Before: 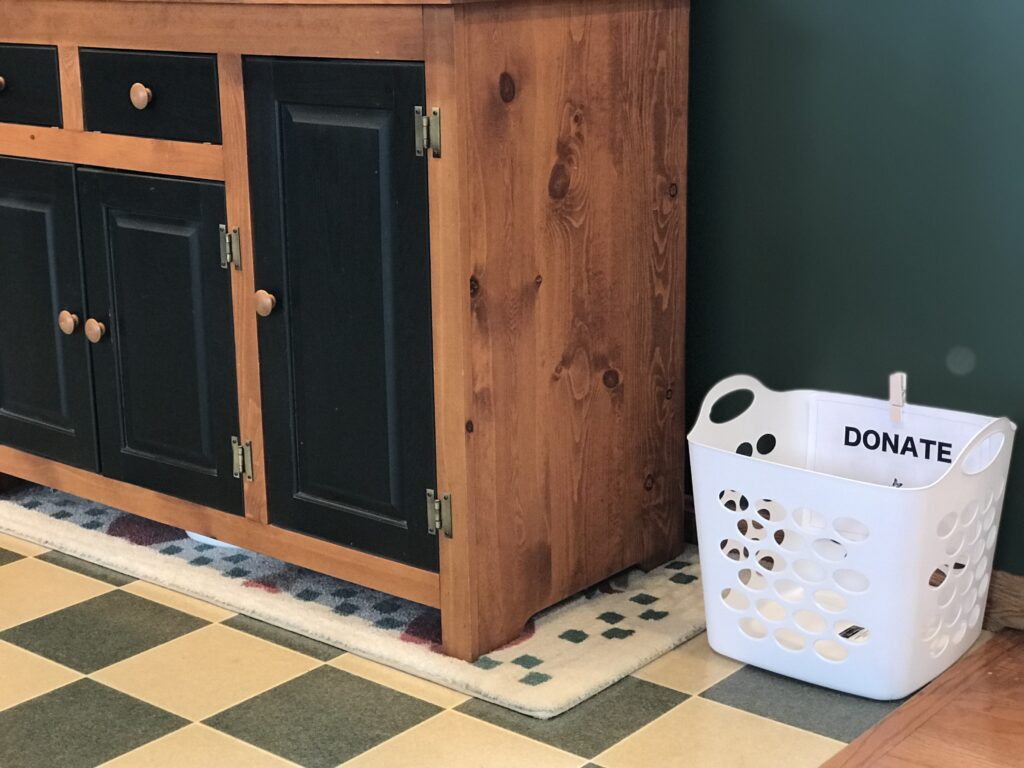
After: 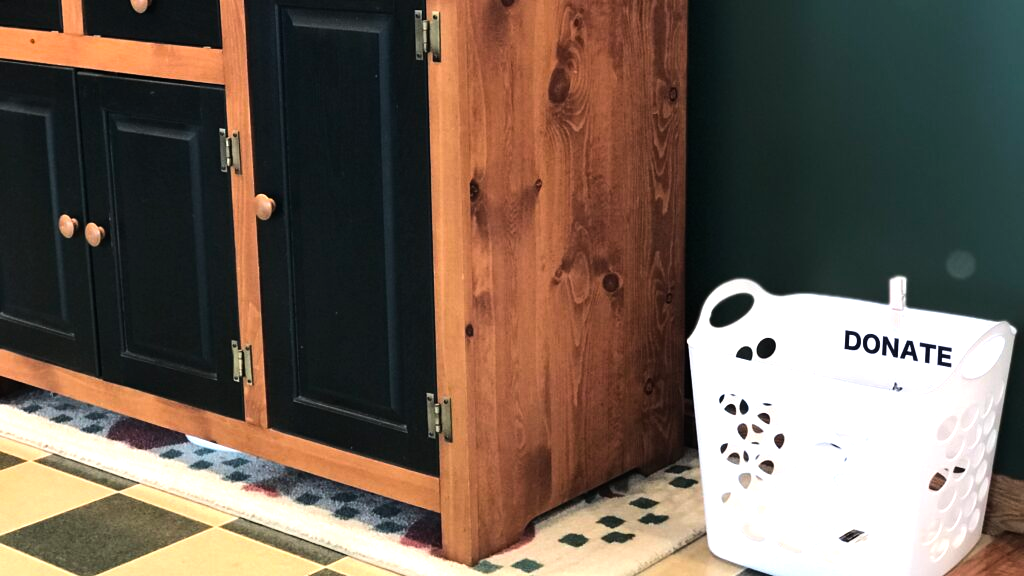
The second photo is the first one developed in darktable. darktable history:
velvia: strength 9.25%
tone equalizer: -8 EV -0.75 EV, -7 EV -0.7 EV, -6 EV -0.6 EV, -5 EV -0.4 EV, -3 EV 0.4 EV, -2 EV 0.6 EV, -1 EV 0.7 EV, +0 EV 0.75 EV, edges refinement/feathering 500, mask exposure compensation -1.57 EV, preserve details no
crop and rotate: top 12.5%, bottom 12.5%
